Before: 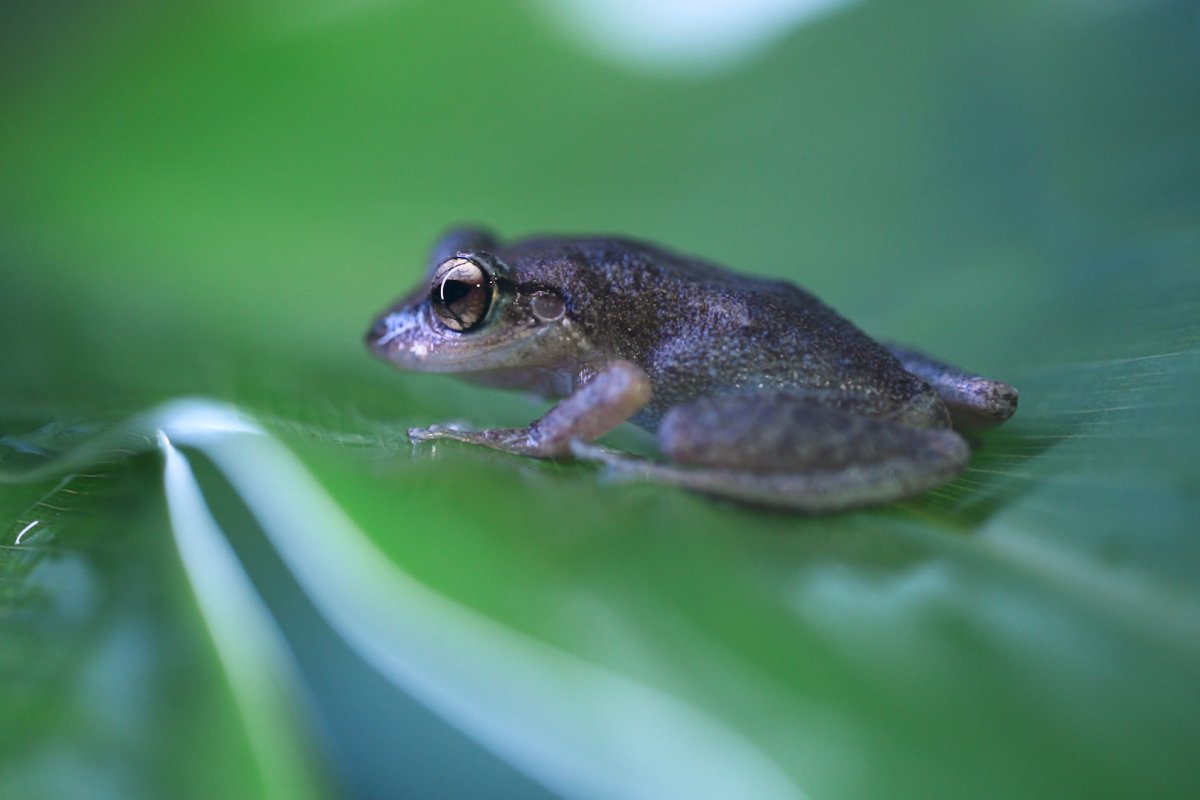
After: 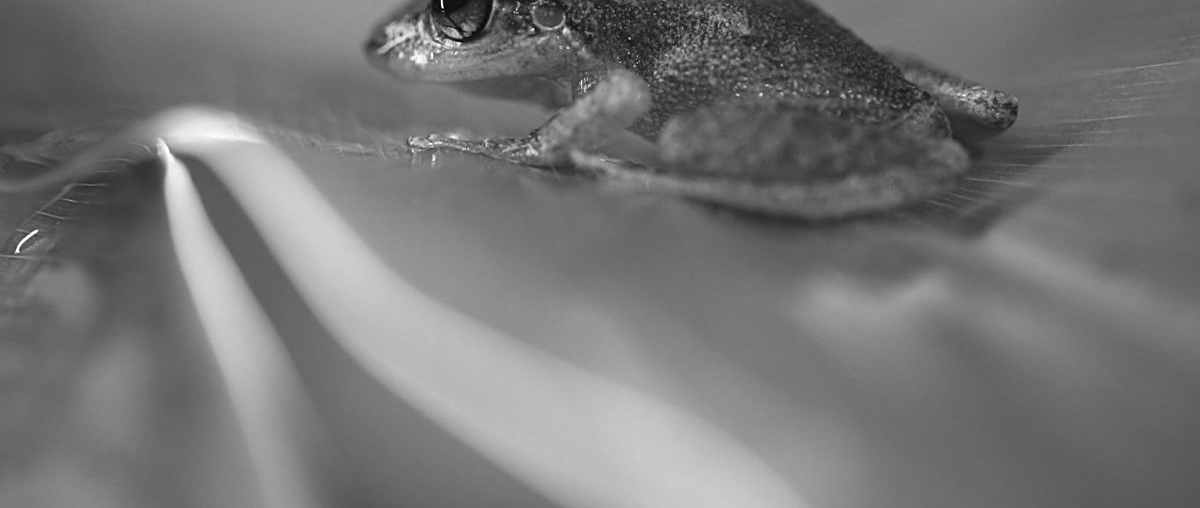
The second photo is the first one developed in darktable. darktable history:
crop and rotate: top 36.435%
white balance: red 1.042, blue 1.17
monochrome: size 3.1
sharpen: on, module defaults
